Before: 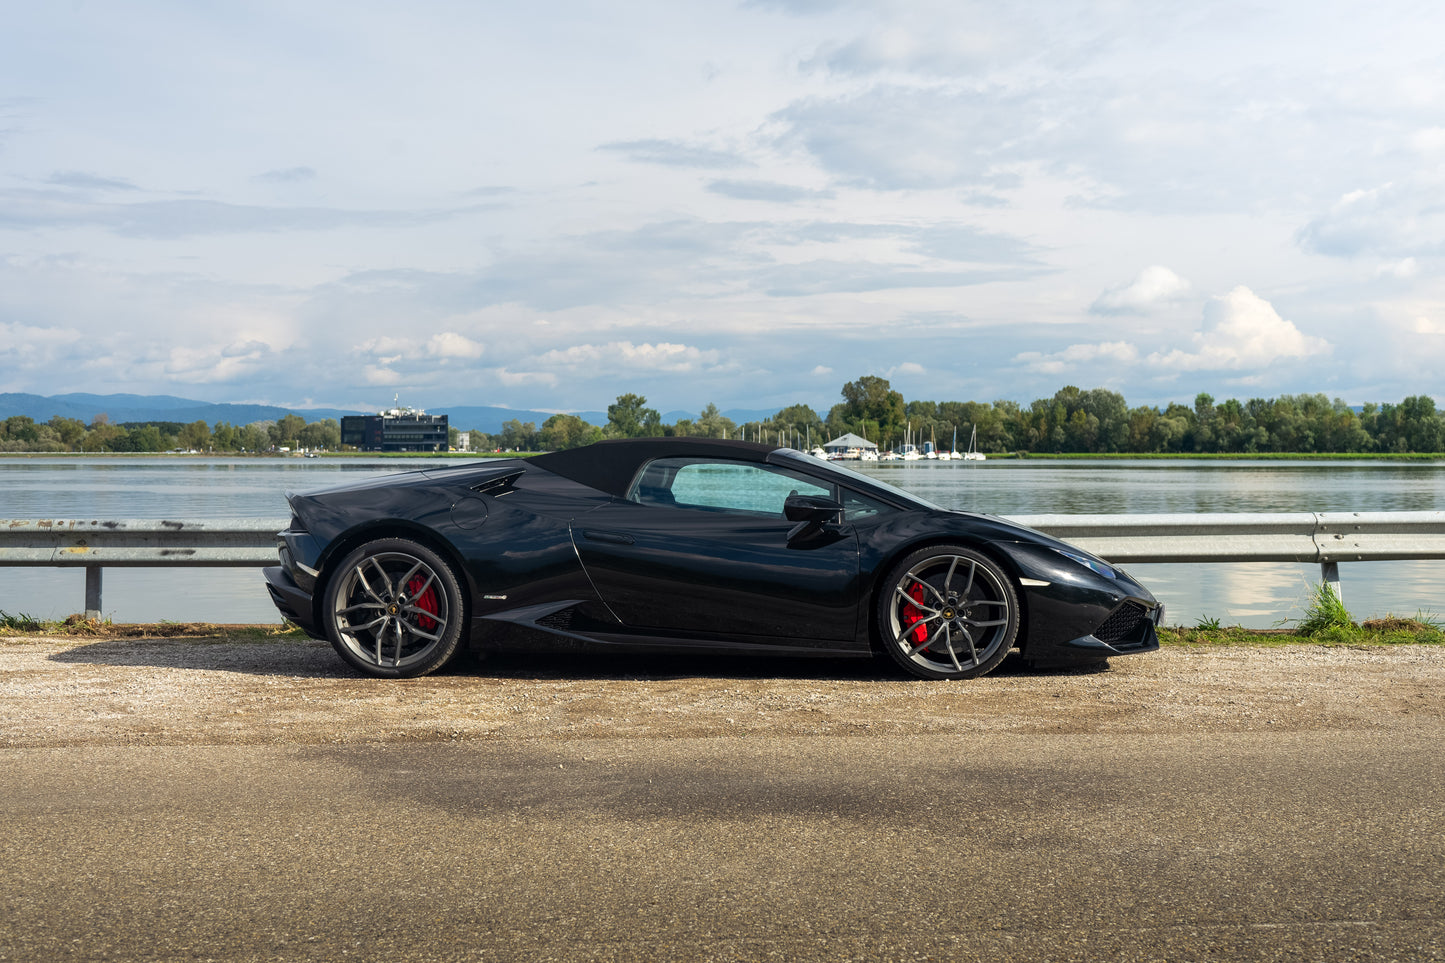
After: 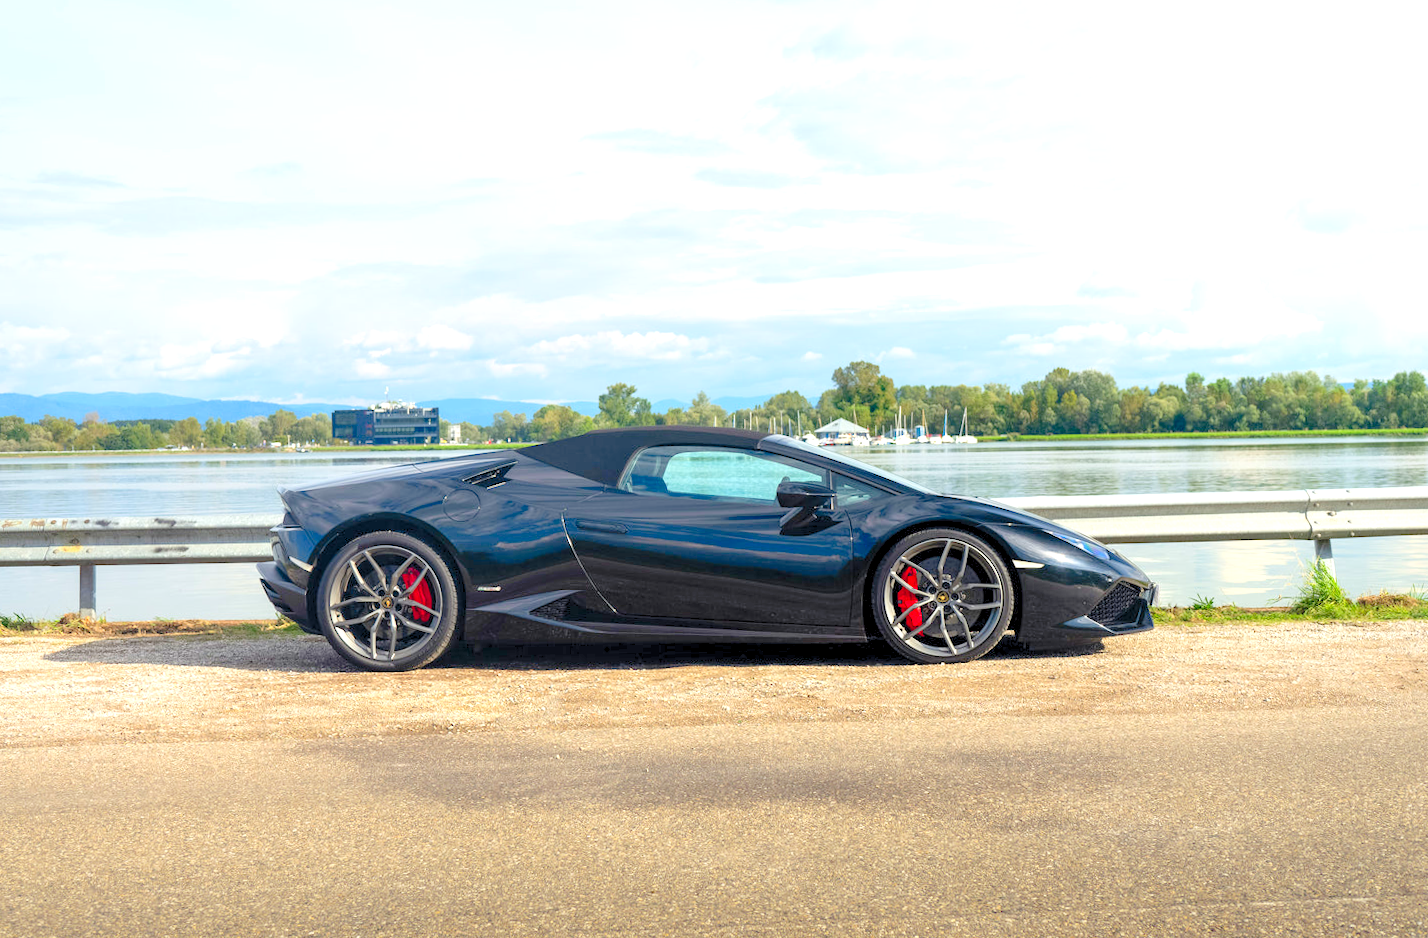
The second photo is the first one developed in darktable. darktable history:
tone equalizer: on, module defaults
rotate and perspective: rotation -1°, crop left 0.011, crop right 0.989, crop top 0.025, crop bottom 0.975
levels: levels [0.008, 0.318, 0.836]
